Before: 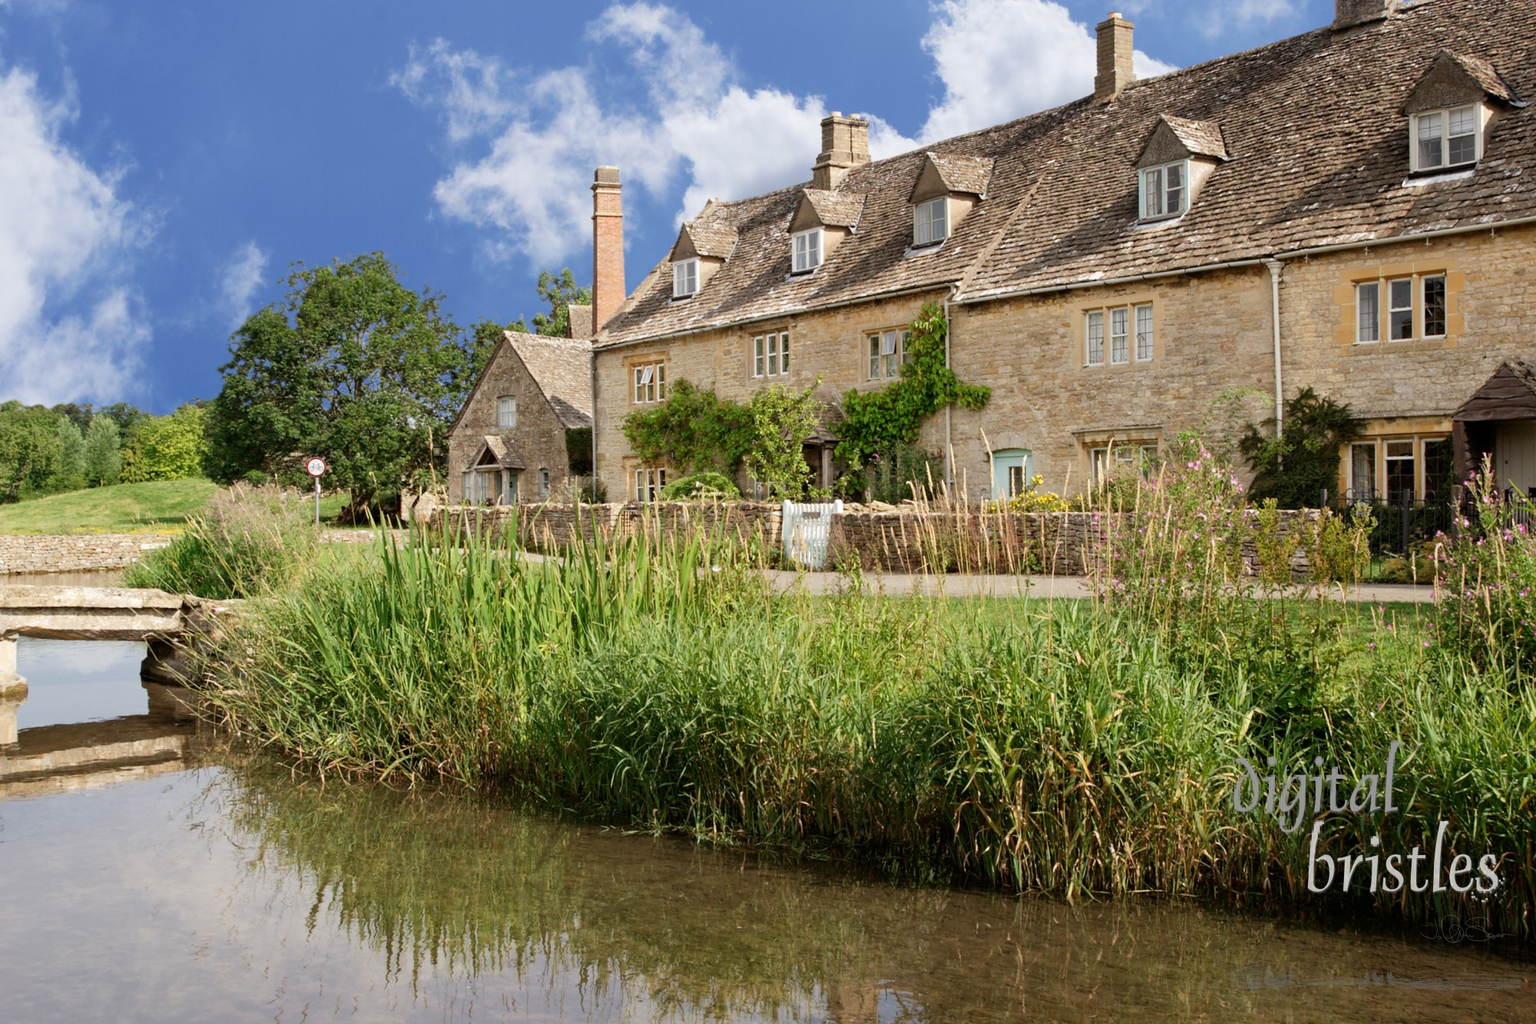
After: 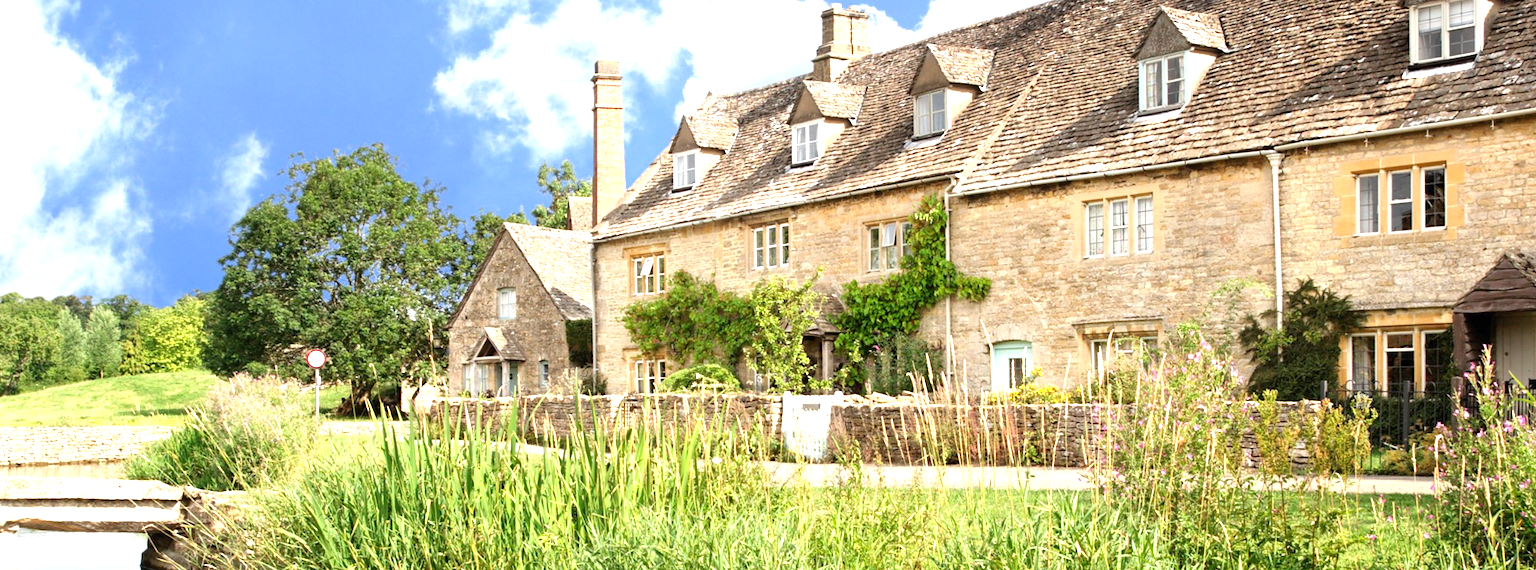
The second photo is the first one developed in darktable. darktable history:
exposure: black level correction 0, exposure 1.199 EV, compensate exposure bias true, compensate highlight preservation false
crop and rotate: top 10.596%, bottom 33.66%
